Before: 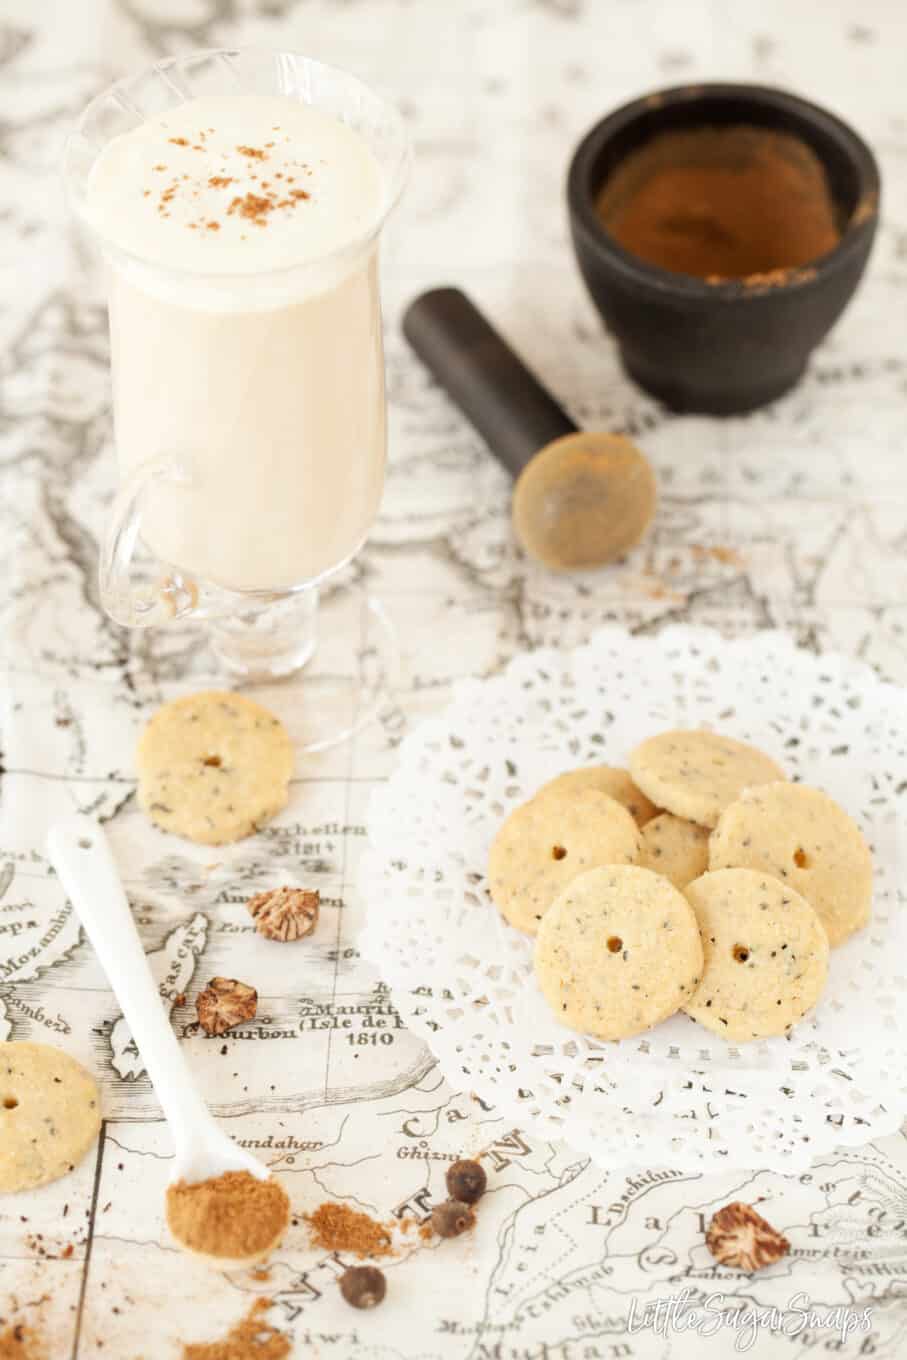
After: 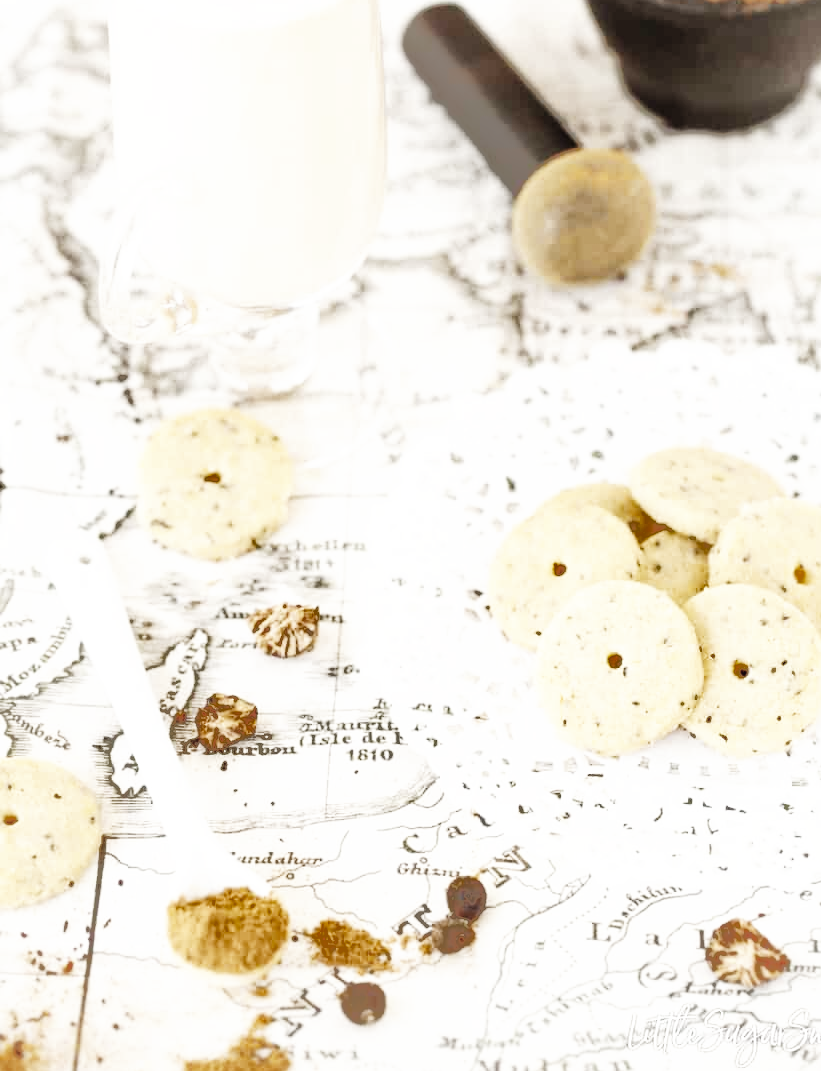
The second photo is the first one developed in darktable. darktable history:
base curve: curves: ch0 [(0, 0.003) (0.001, 0.002) (0.006, 0.004) (0.02, 0.022) (0.048, 0.086) (0.094, 0.234) (0.162, 0.431) (0.258, 0.629) (0.385, 0.8) (0.548, 0.918) (0.751, 0.988) (1, 1)], preserve colors none
crop: top 20.916%, right 9.437%, bottom 0.316%
contrast brightness saturation: contrast 0.1, saturation -0.36
shadows and highlights: shadows 40, highlights -60
